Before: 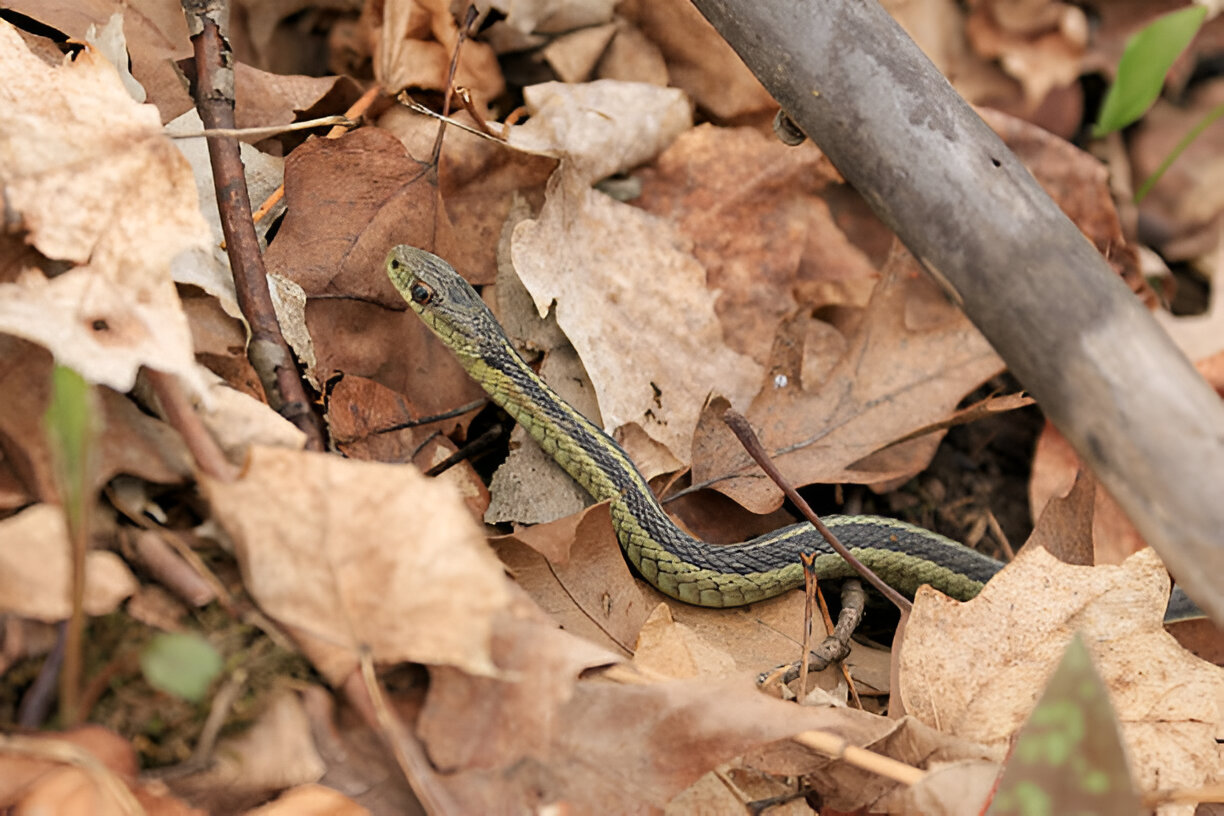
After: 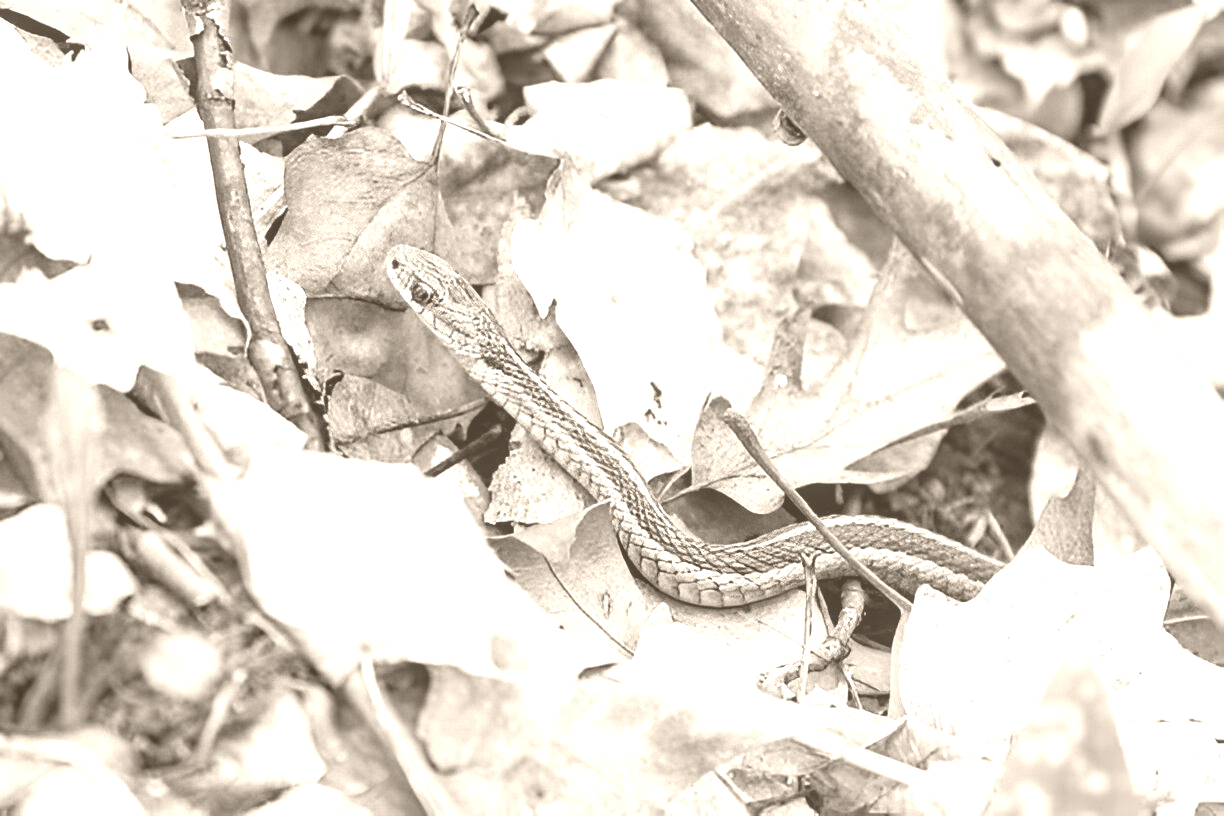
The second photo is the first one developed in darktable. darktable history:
contrast brightness saturation: contrast 0.2, brightness 0.16, saturation 0.22
colorize: hue 34.49°, saturation 35.33%, source mix 100%, version 1
color balance rgb: shadows lift › chroma 11.71%, shadows lift › hue 133.46°, highlights gain › chroma 4%, highlights gain › hue 200.2°, perceptual saturation grading › global saturation 18.05%
local contrast: on, module defaults
